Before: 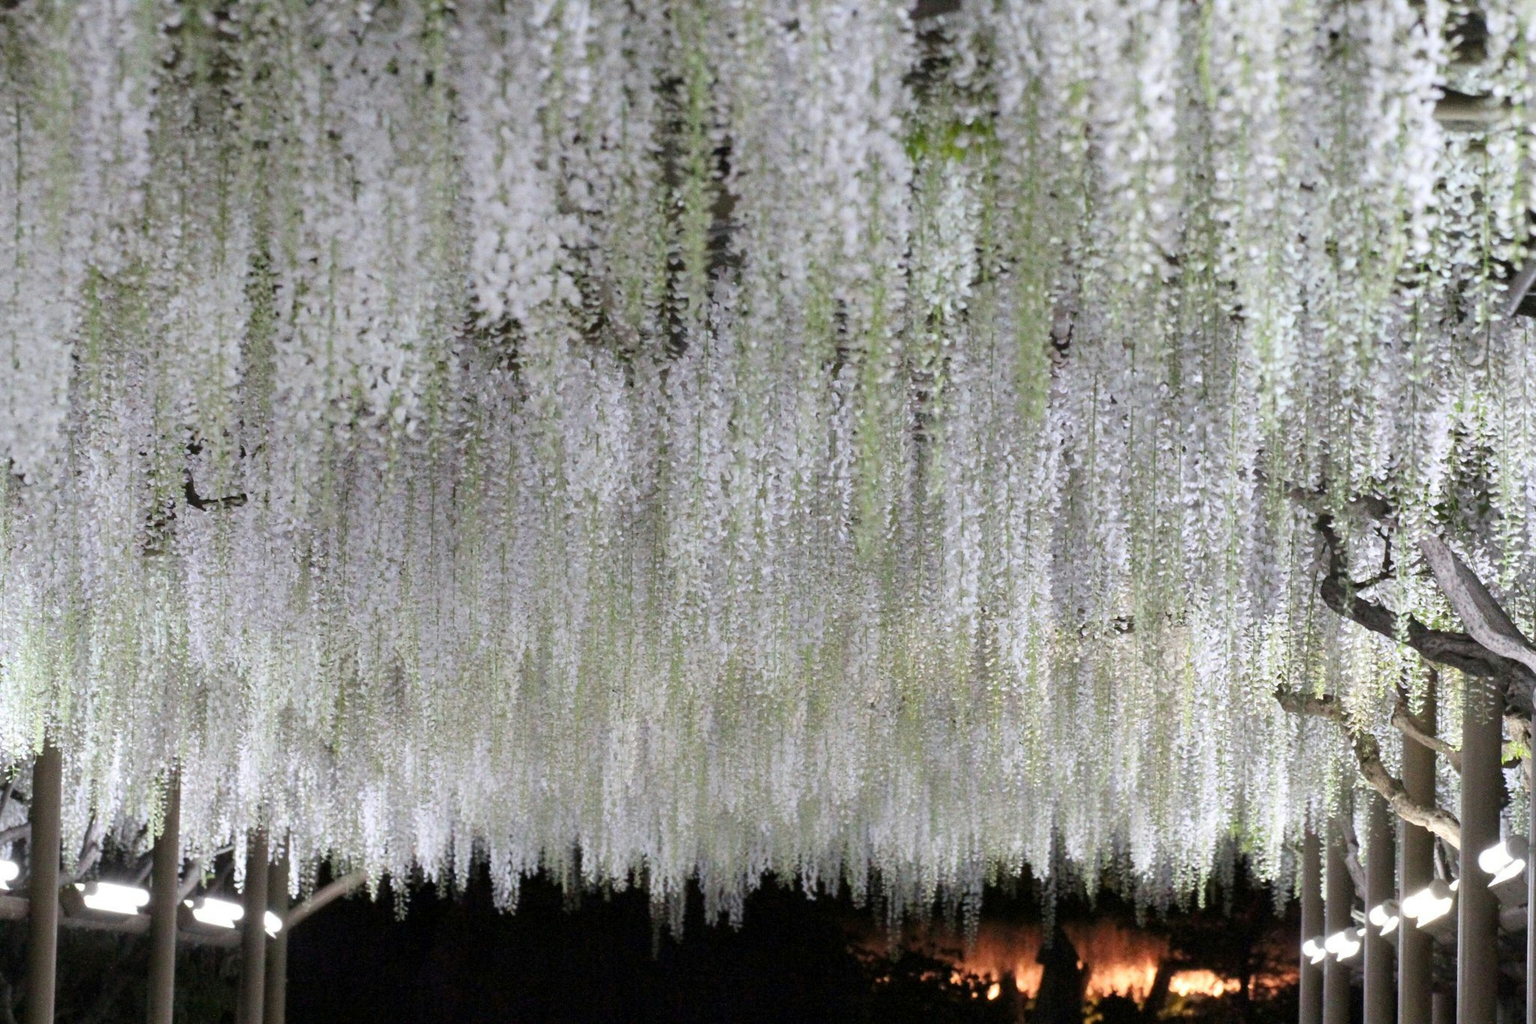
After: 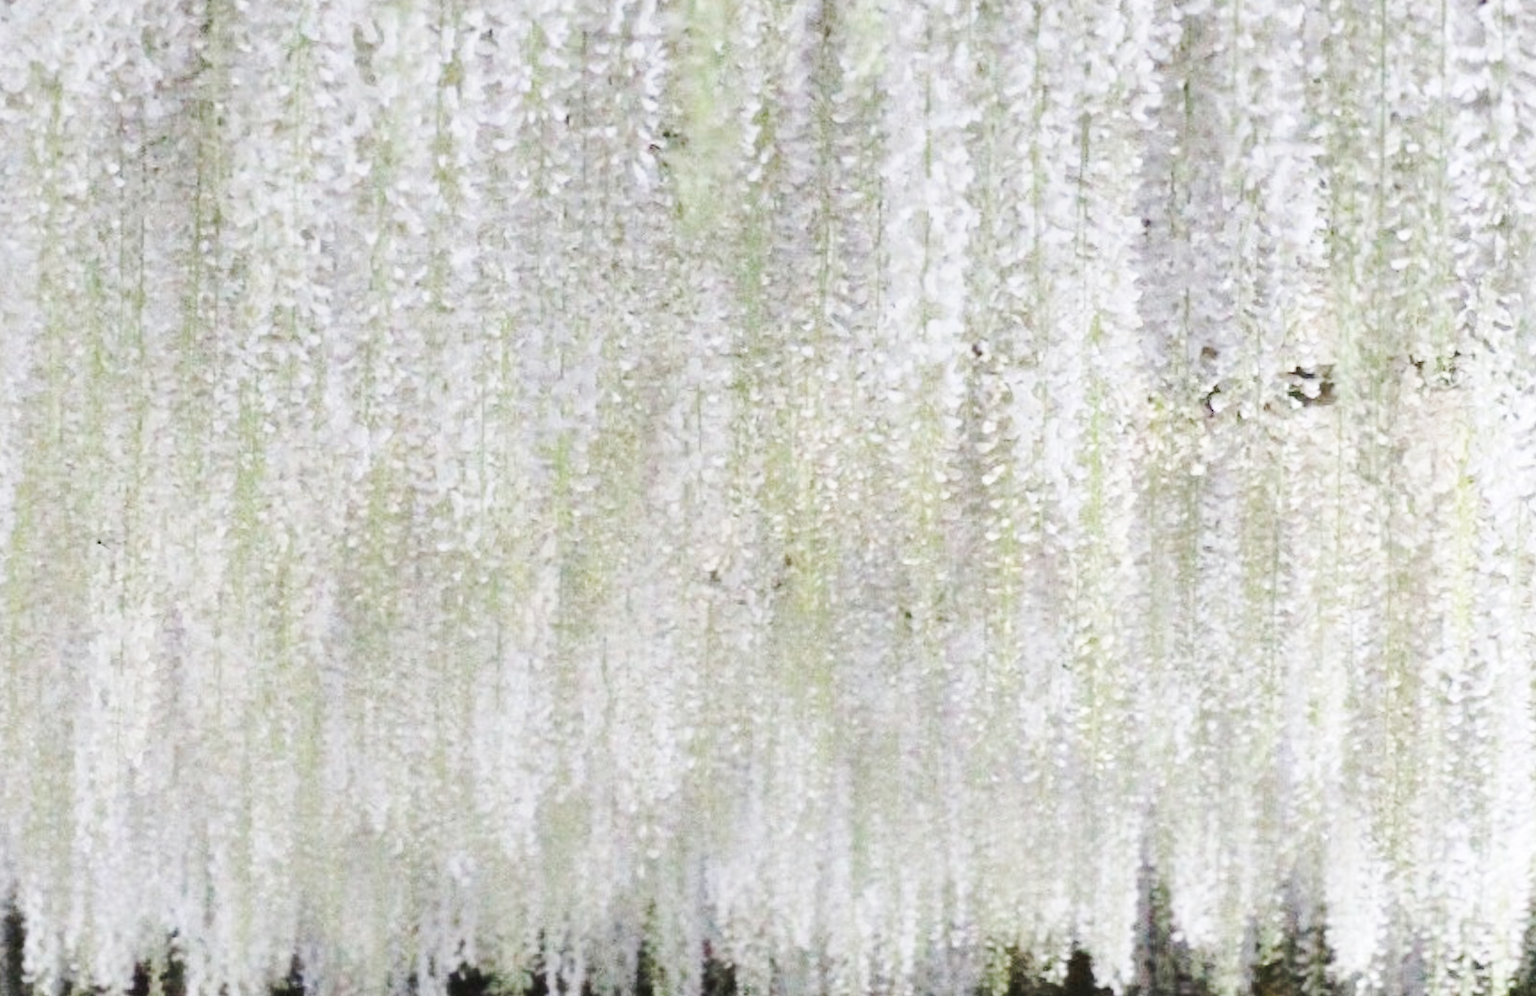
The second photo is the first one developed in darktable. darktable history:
base curve: curves: ch0 [(0, 0.007) (0.028, 0.063) (0.121, 0.311) (0.46, 0.743) (0.859, 0.957) (1, 1)], preserve colors none
crop: left 37.221%, top 45.169%, right 20.63%, bottom 13.777%
